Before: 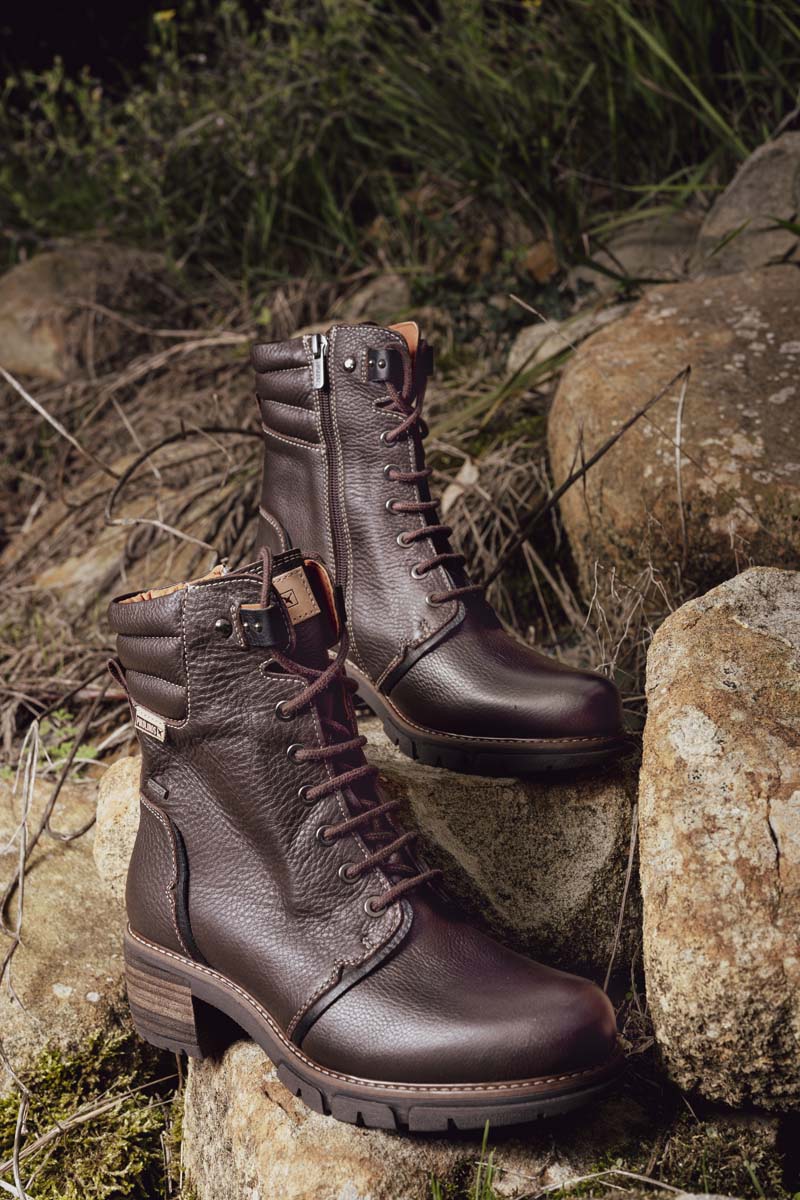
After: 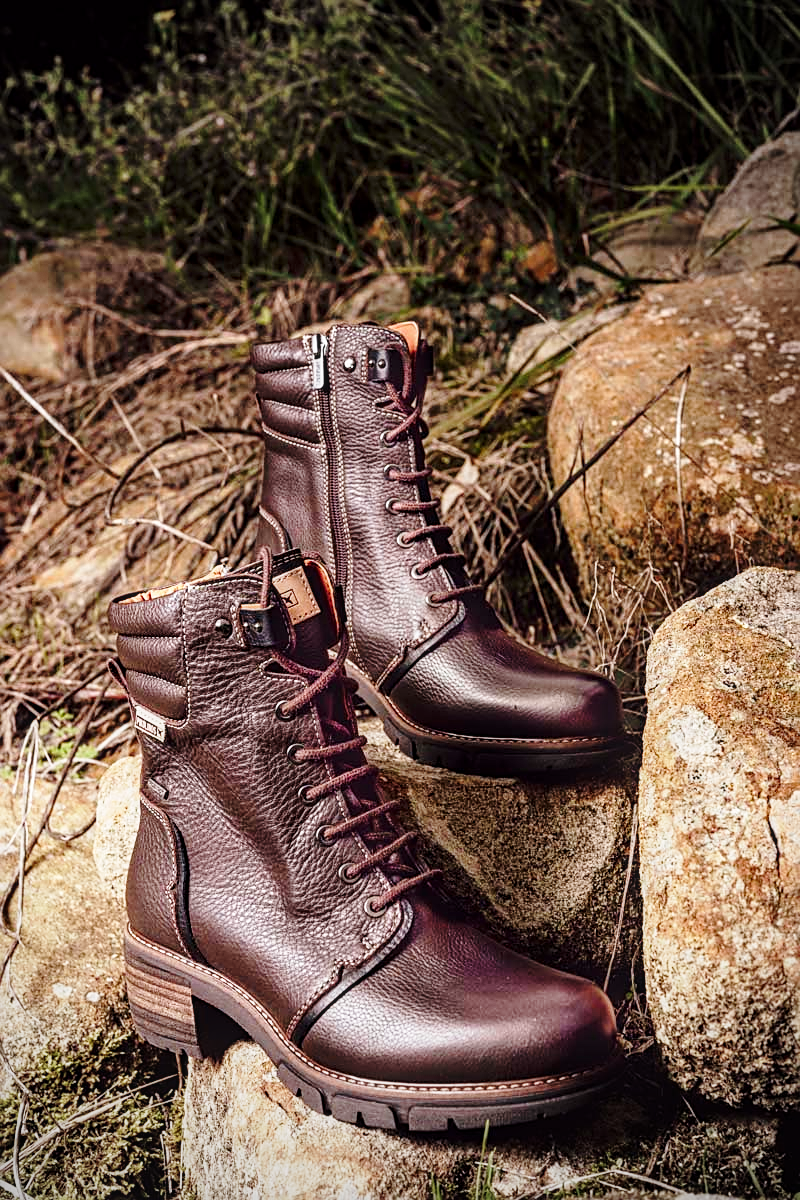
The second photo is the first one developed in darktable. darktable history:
vignetting: fall-off start 74.49%, fall-off radius 65.9%, brightness -0.628, saturation -0.68
sharpen: on, module defaults
local contrast: on, module defaults
base curve: curves: ch0 [(0, 0) (0.028, 0.03) (0.121, 0.232) (0.46, 0.748) (0.859, 0.968) (1, 1)], preserve colors none
